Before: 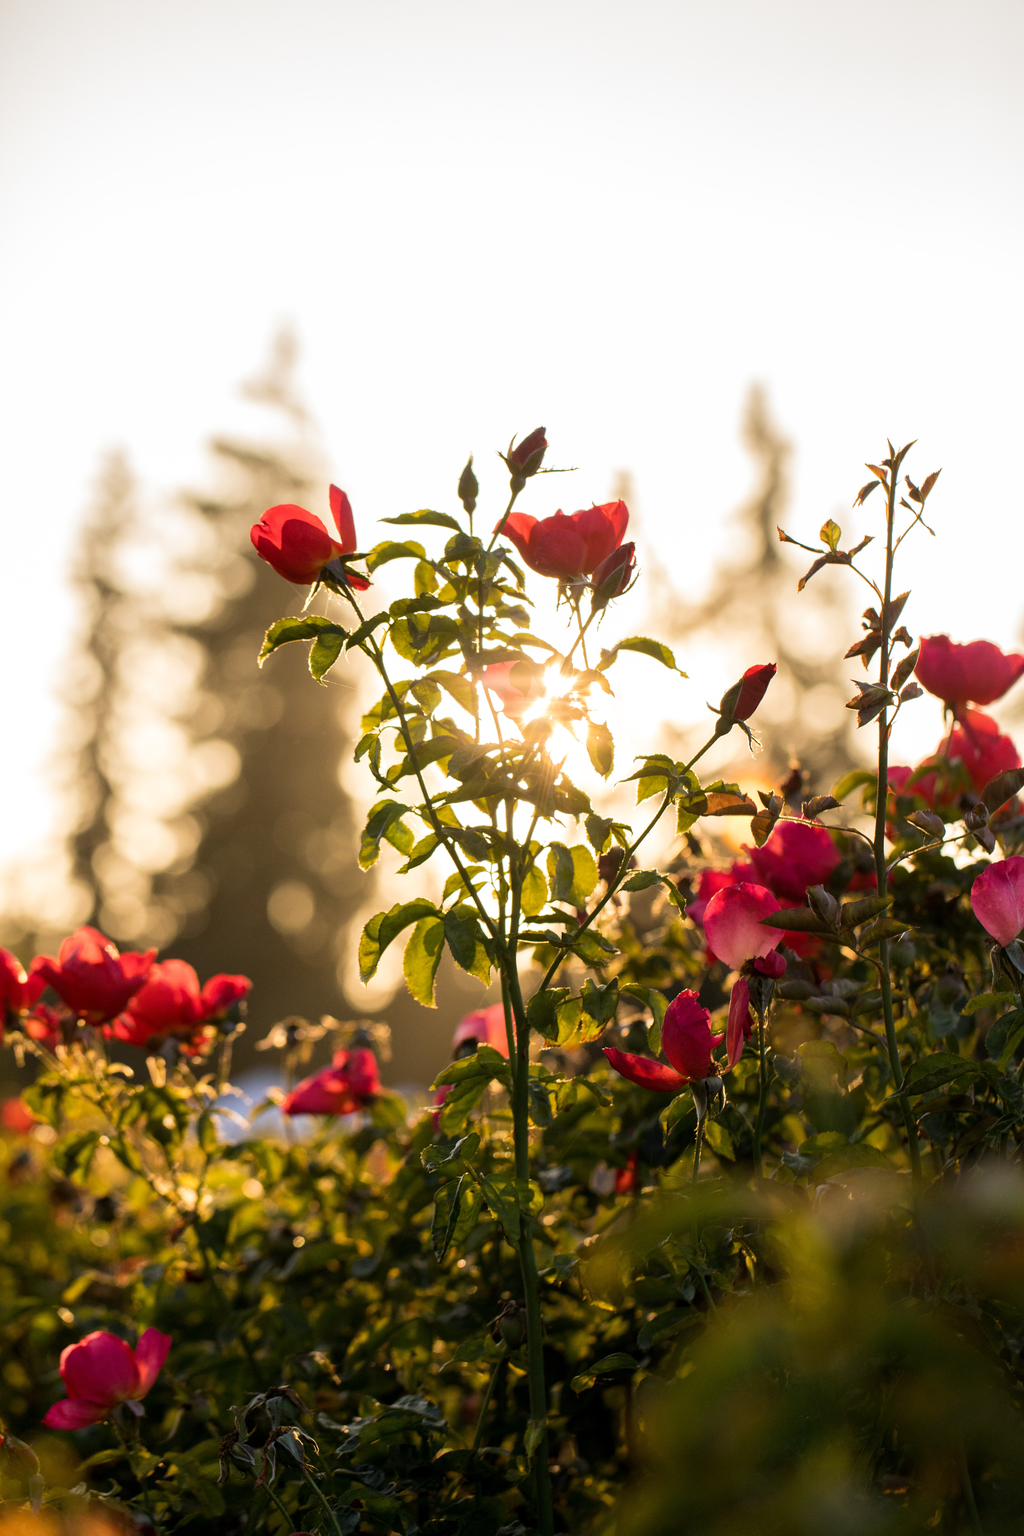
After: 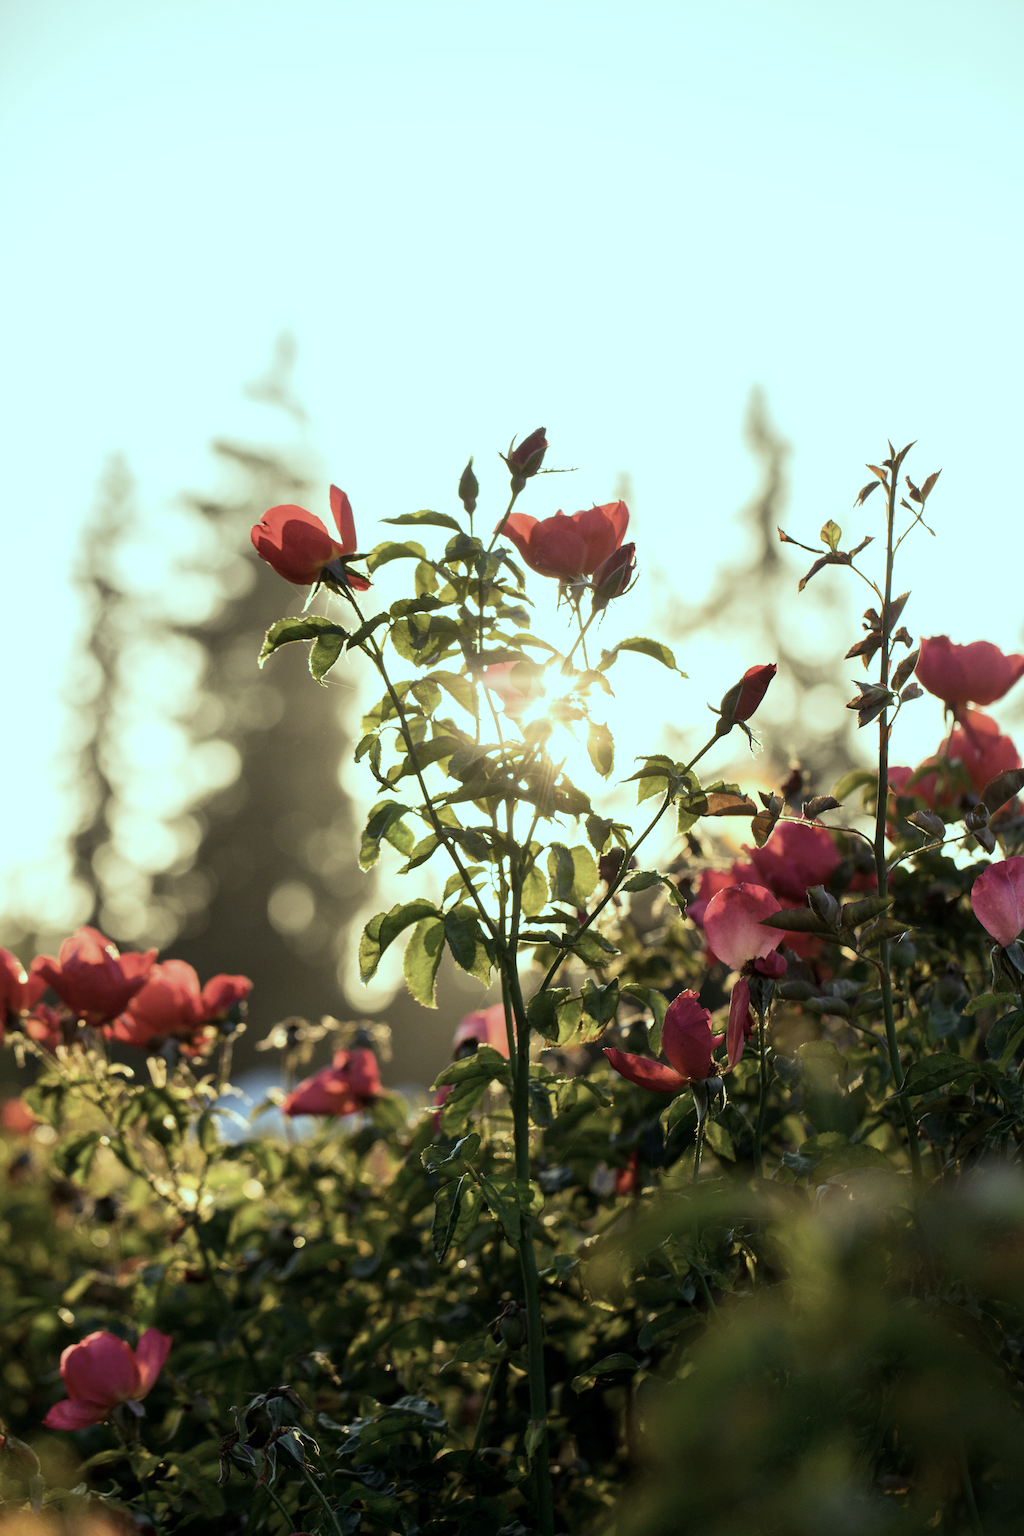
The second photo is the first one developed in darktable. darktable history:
color balance rgb: shadows lift › chroma 7.23%, shadows lift › hue 246.48°, highlights gain › chroma 5.38%, highlights gain › hue 196.93°, white fulcrum 1 EV
contrast brightness saturation: contrast 0.1, saturation -0.3
